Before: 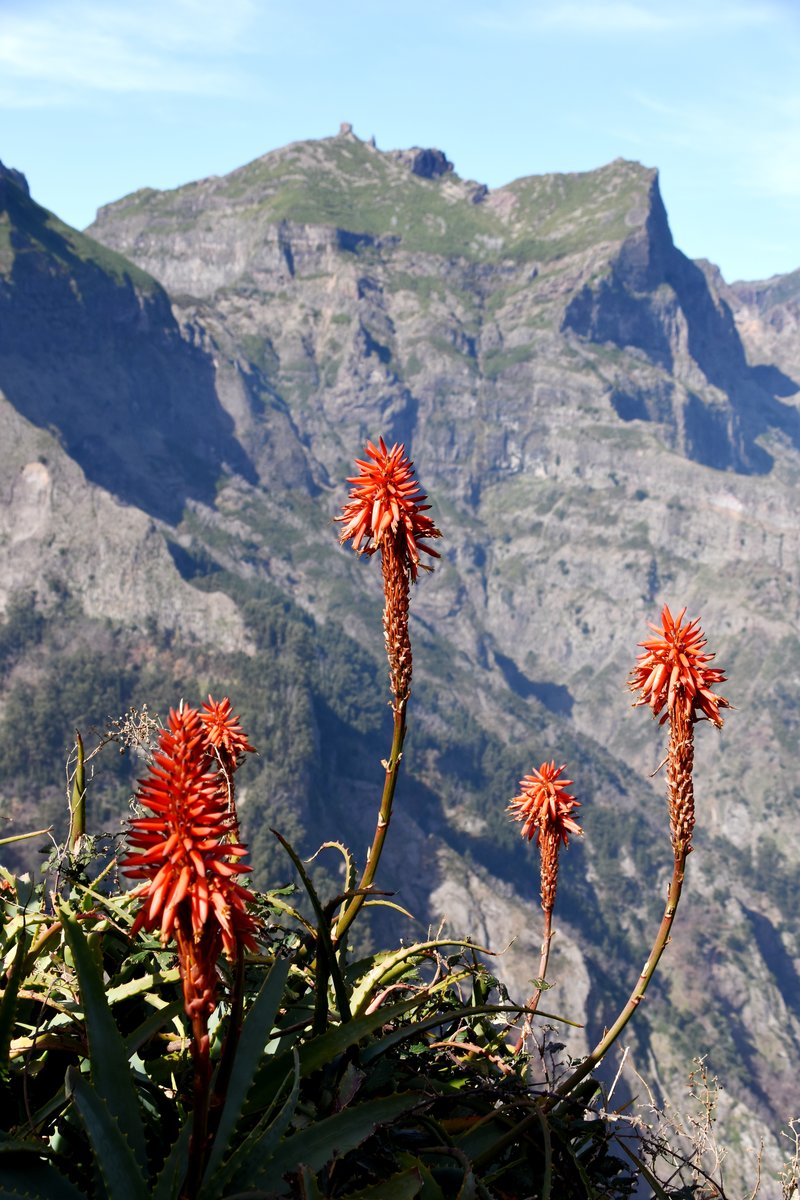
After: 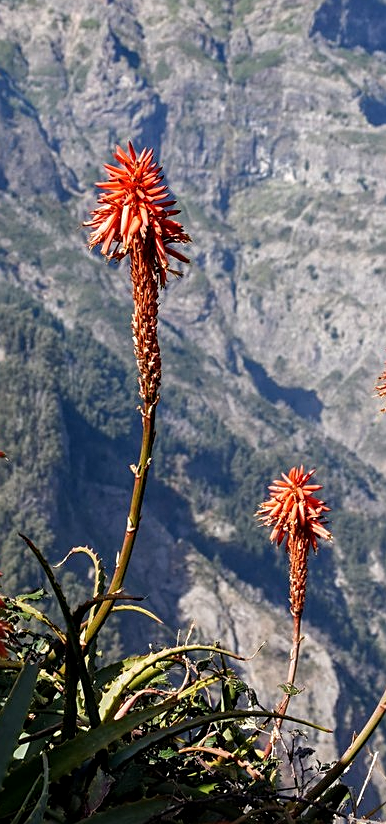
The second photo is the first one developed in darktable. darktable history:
crop: left 31.379%, top 24.658%, right 20.326%, bottom 6.628%
local contrast: on, module defaults
sharpen: on, module defaults
